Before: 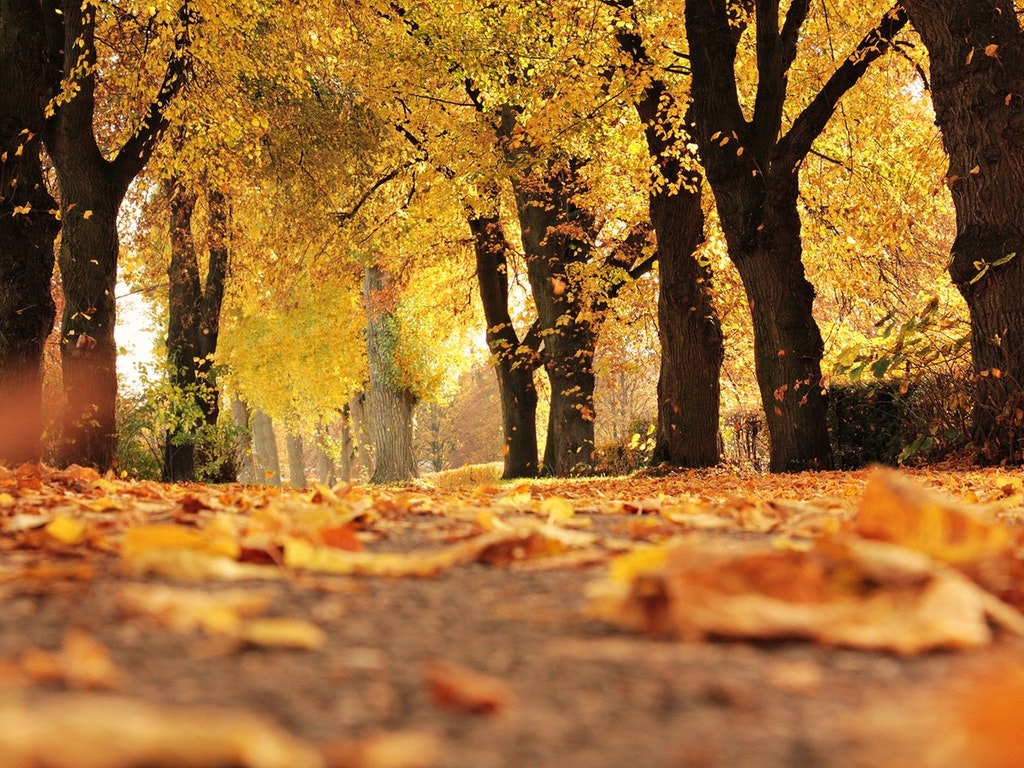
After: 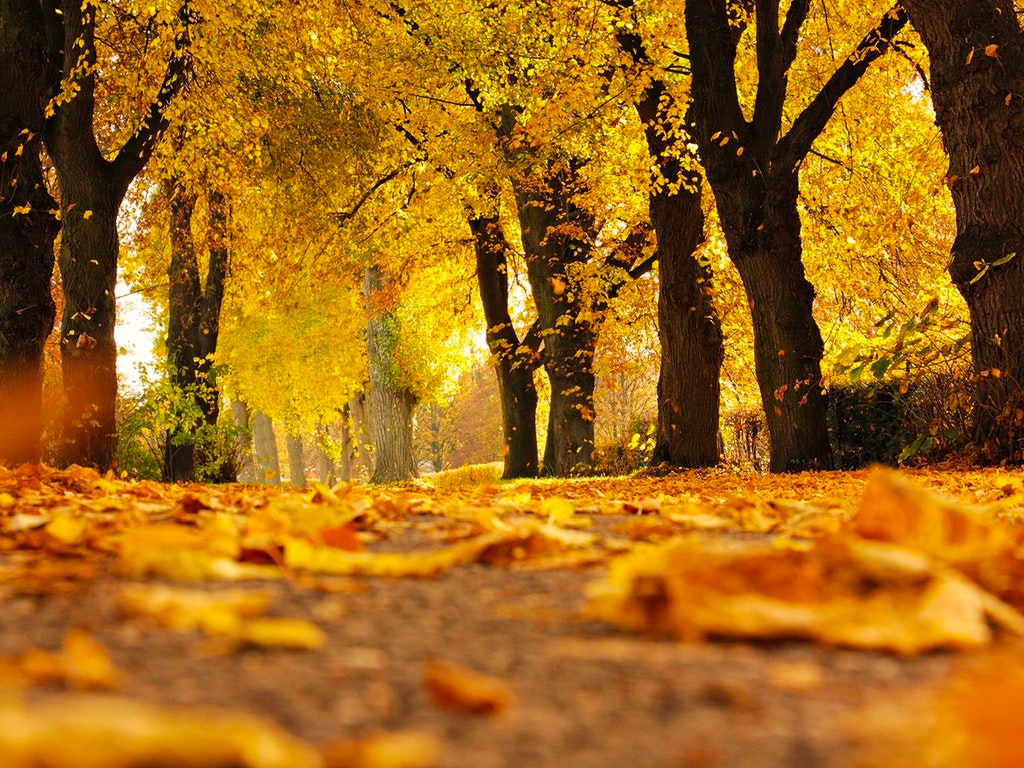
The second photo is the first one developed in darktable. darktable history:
local contrast: mode bilateral grid, contrast 10, coarseness 25, detail 115%, midtone range 0.2
color balance rgb: perceptual saturation grading › global saturation 31.191%
